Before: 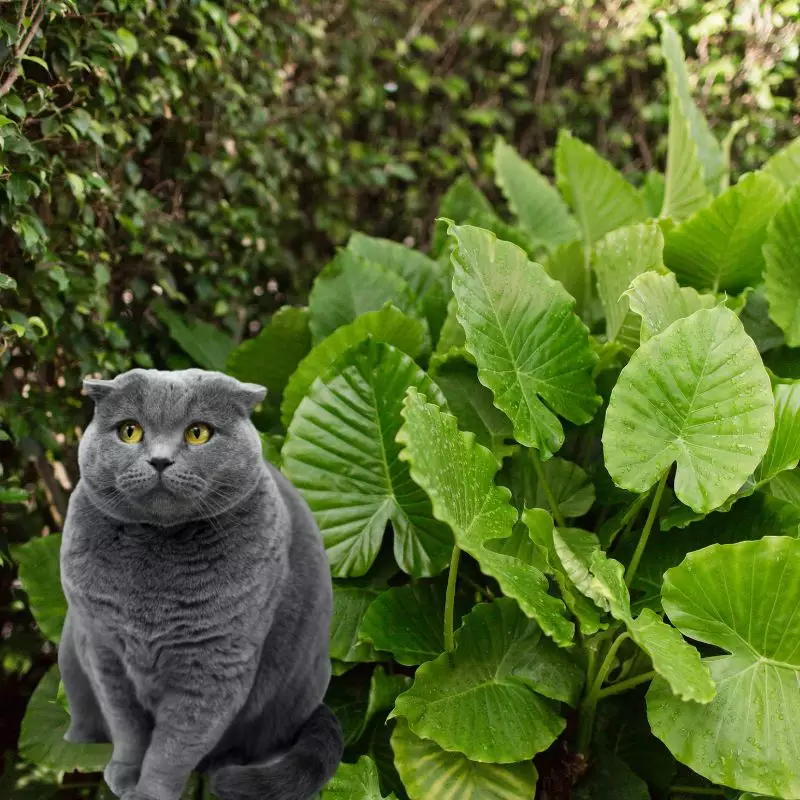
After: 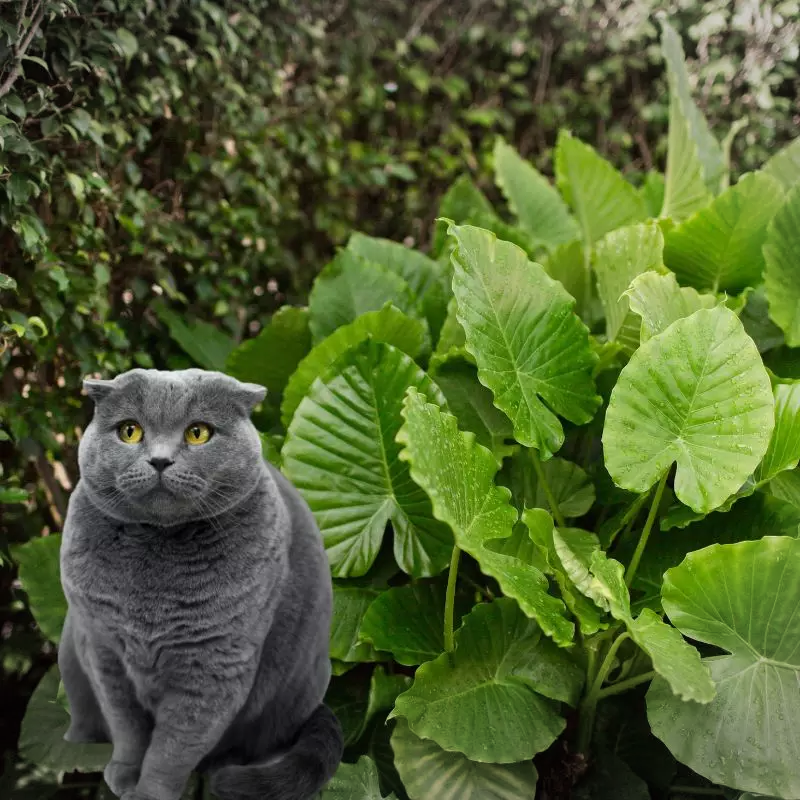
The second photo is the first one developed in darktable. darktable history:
vignetting: fall-off start 100.29%, brightness -0.333, width/height ratio 1.311
